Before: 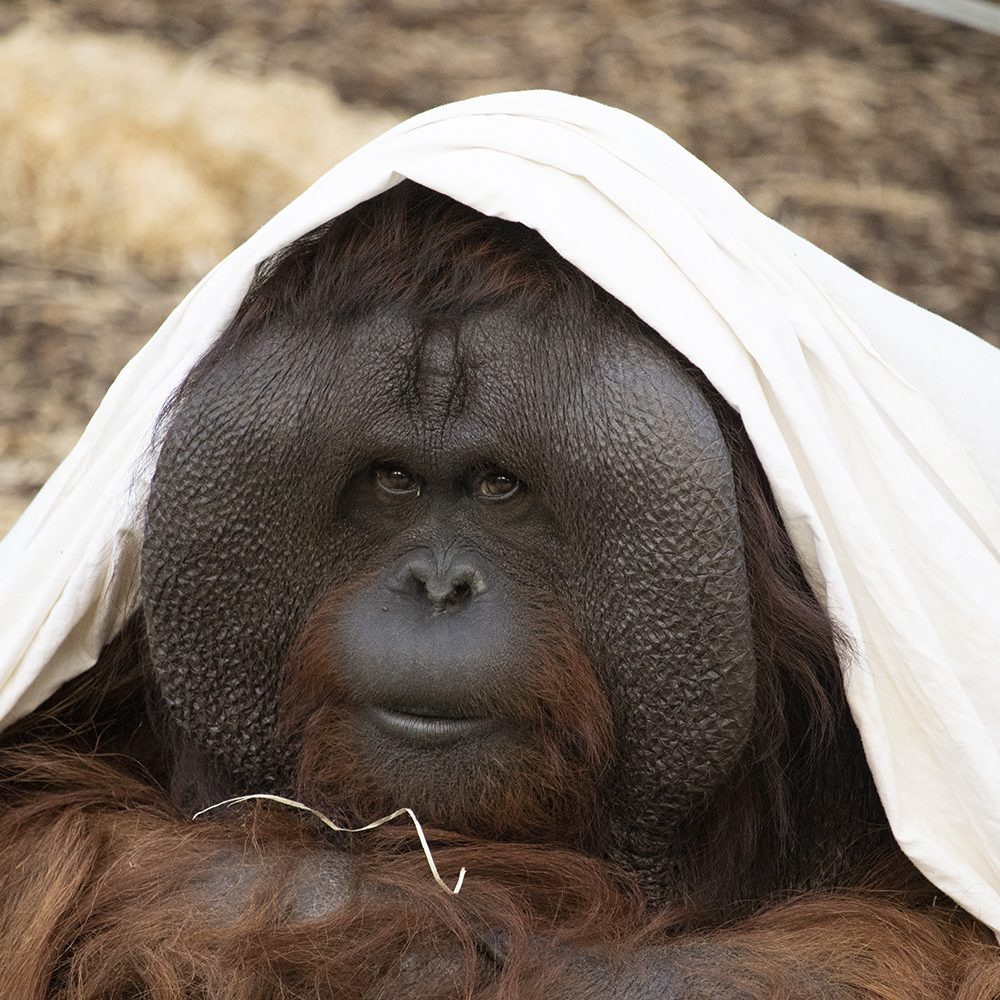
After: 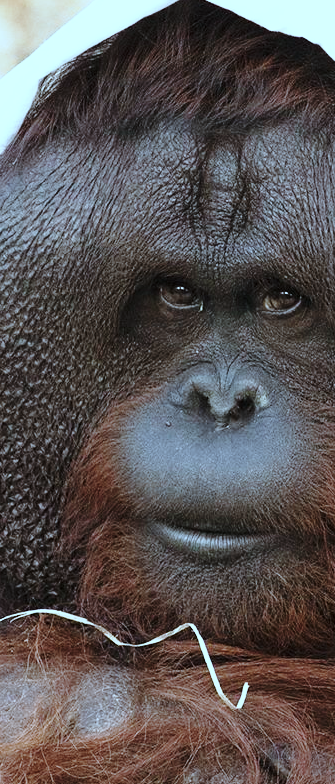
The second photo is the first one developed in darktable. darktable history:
crop and rotate: left 21.77%, top 18.528%, right 44.676%, bottom 2.997%
color correction: highlights a* -9.35, highlights b* -23.15
base curve: curves: ch0 [(0, 0) (0.028, 0.03) (0.121, 0.232) (0.46, 0.748) (0.859, 0.968) (1, 1)], preserve colors none
